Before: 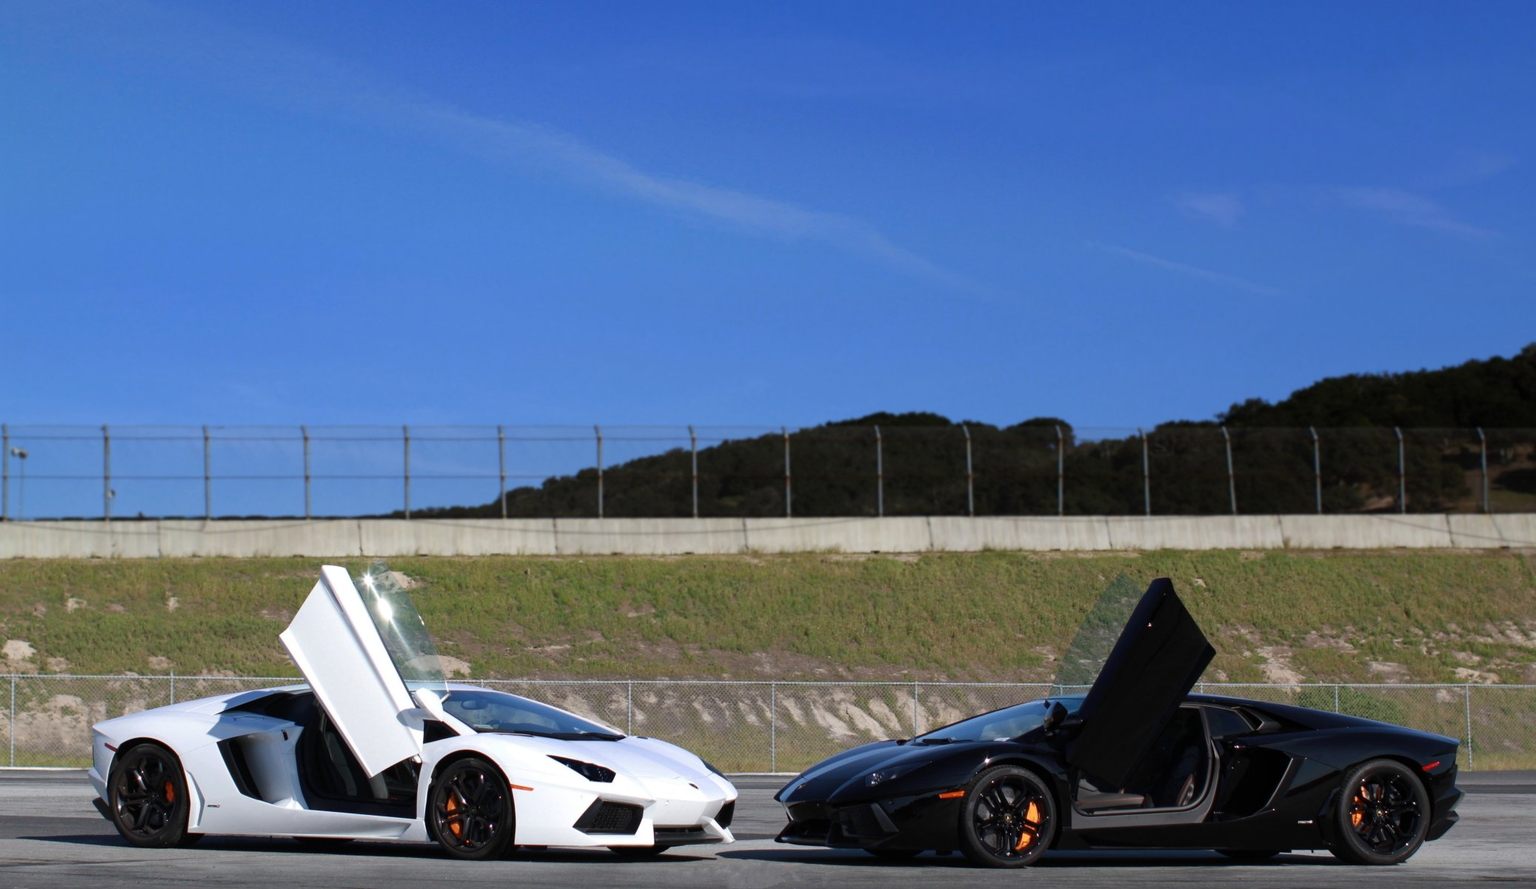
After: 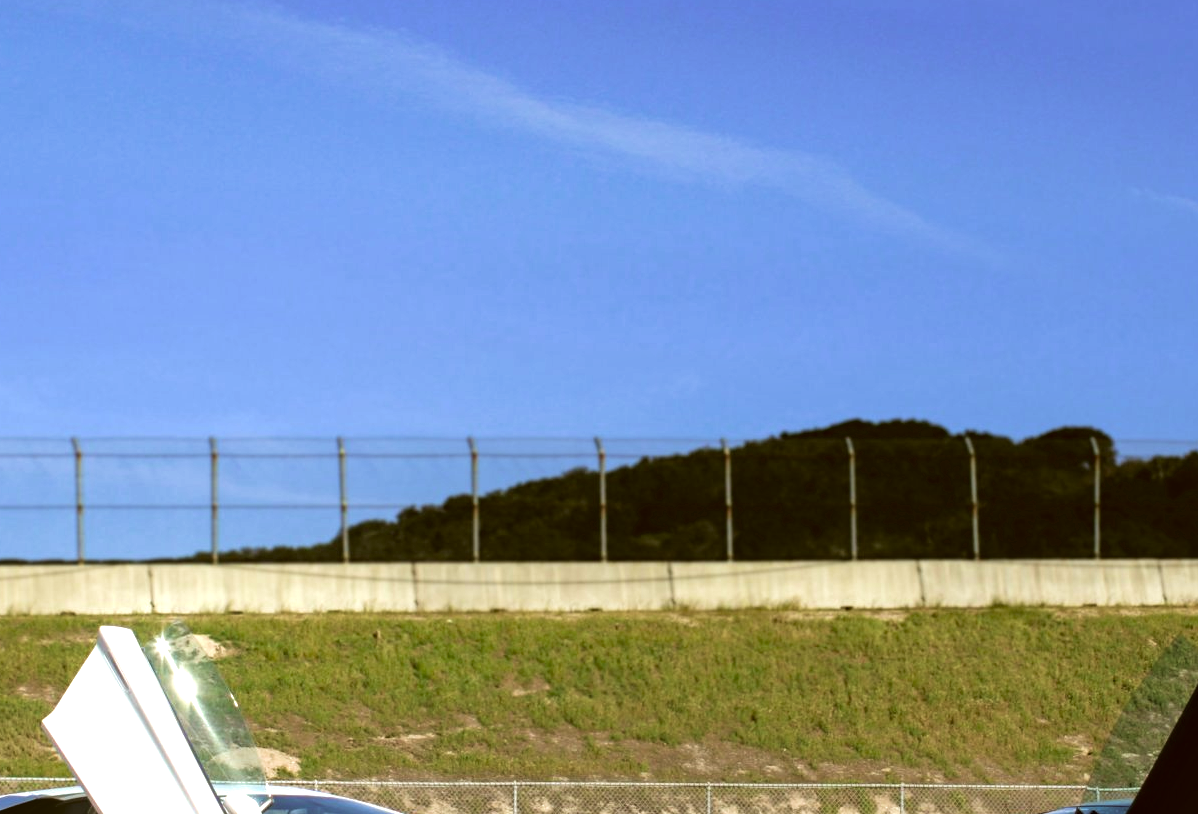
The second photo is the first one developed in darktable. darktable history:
local contrast: on, module defaults
color correction: highlights a* -1.26, highlights b* 10.11, shadows a* 0.621, shadows b* 19.32
velvia: on, module defaults
tone equalizer: -8 EV -0.782 EV, -7 EV -0.738 EV, -6 EV -0.562 EV, -5 EV -0.391 EV, -3 EV 0.392 EV, -2 EV 0.6 EV, -1 EV 0.7 EV, +0 EV 0.74 EV
crop: left 16.177%, top 11.482%, right 26.052%, bottom 20.66%
